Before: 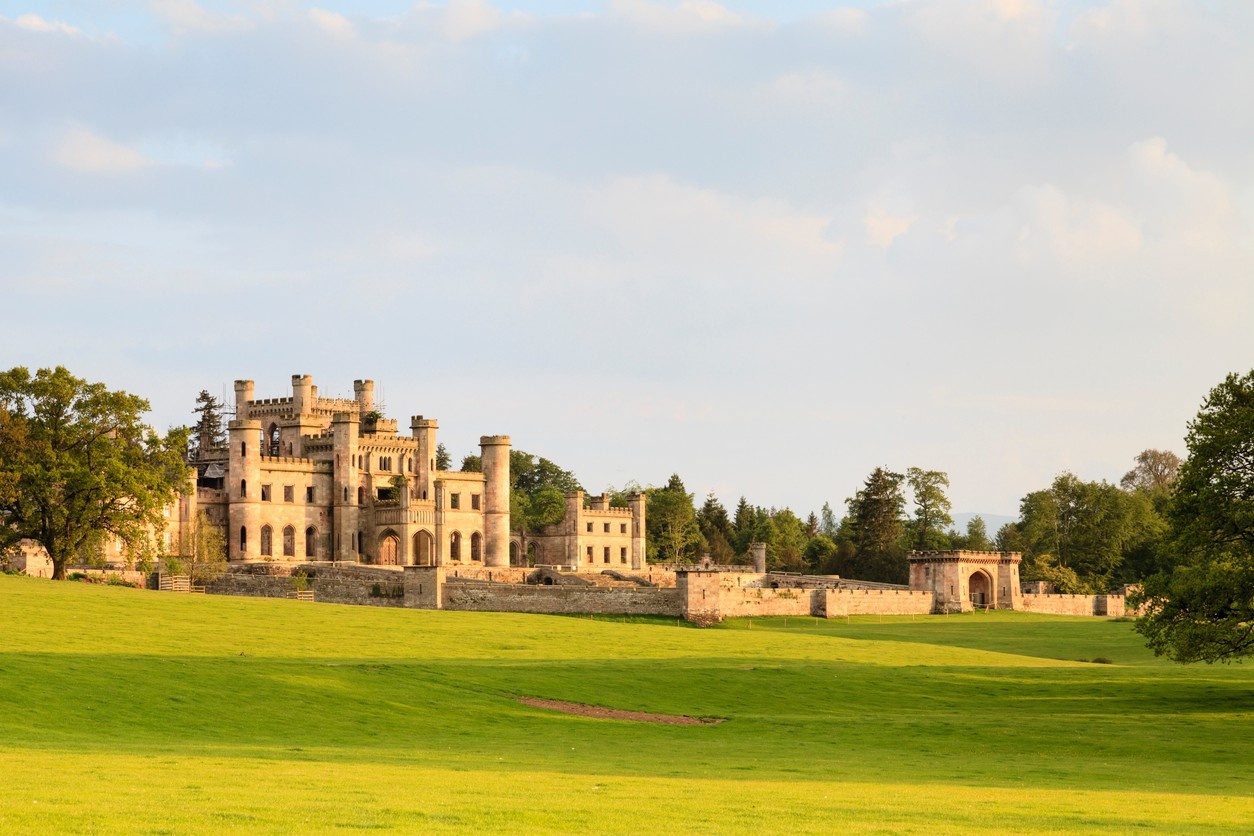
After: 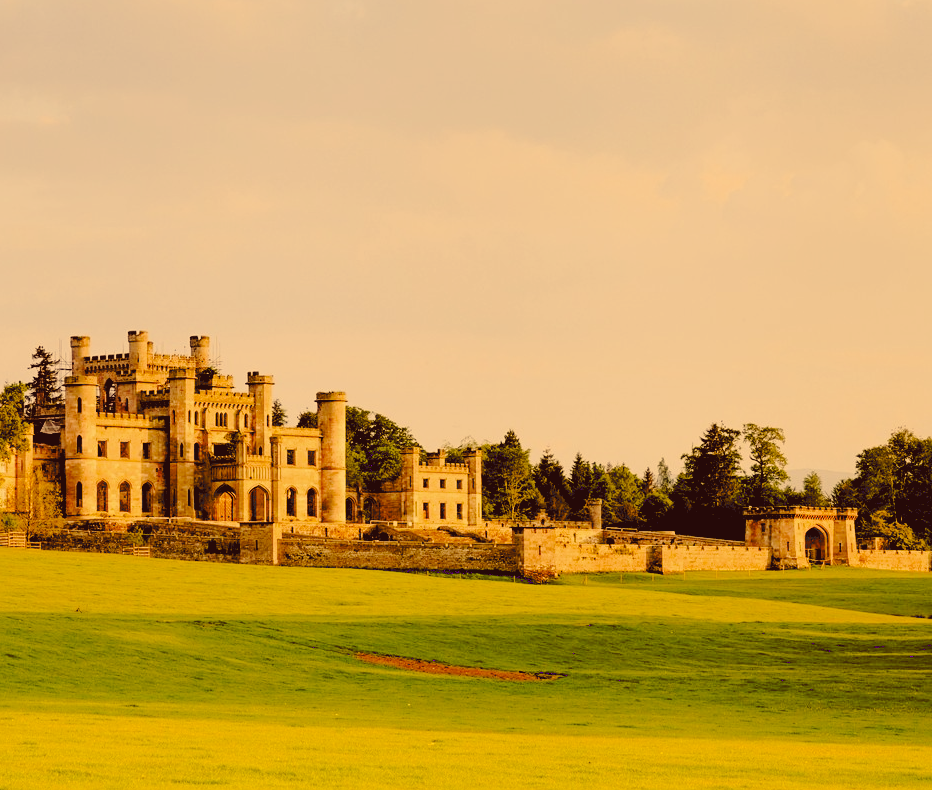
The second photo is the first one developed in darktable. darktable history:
color correction: highlights a* 9.93, highlights b* 38.92, shadows a* 14.36, shadows b* 3.37
filmic rgb: black relative exposure -7.65 EV, white relative exposure 4.56 EV, hardness 3.61
crop and rotate: left 13.099%, top 5.391%, right 12.555%
exposure: black level correction 0.047, exposure 0.012 EV, compensate highlight preservation false
sharpen: amount 0.206
tone curve: curves: ch0 [(0, 0) (0.003, 0.1) (0.011, 0.101) (0.025, 0.11) (0.044, 0.126) (0.069, 0.14) (0.1, 0.158) (0.136, 0.18) (0.177, 0.206) (0.224, 0.243) (0.277, 0.293) (0.335, 0.36) (0.399, 0.446) (0.468, 0.537) (0.543, 0.618) (0.623, 0.694) (0.709, 0.763) (0.801, 0.836) (0.898, 0.908) (1, 1)], preserve colors none
tone equalizer: -8 EV -0.001 EV, -7 EV 0.001 EV, -6 EV -0.002 EV, -5 EV -0.003 EV, -4 EV -0.058 EV, -3 EV -0.22 EV, -2 EV -0.287 EV, -1 EV 0.122 EV, +0 EV 0.311 EV, edges refinement/feathering 500, mask exposure compensation -1.57 EV, preserve details no
